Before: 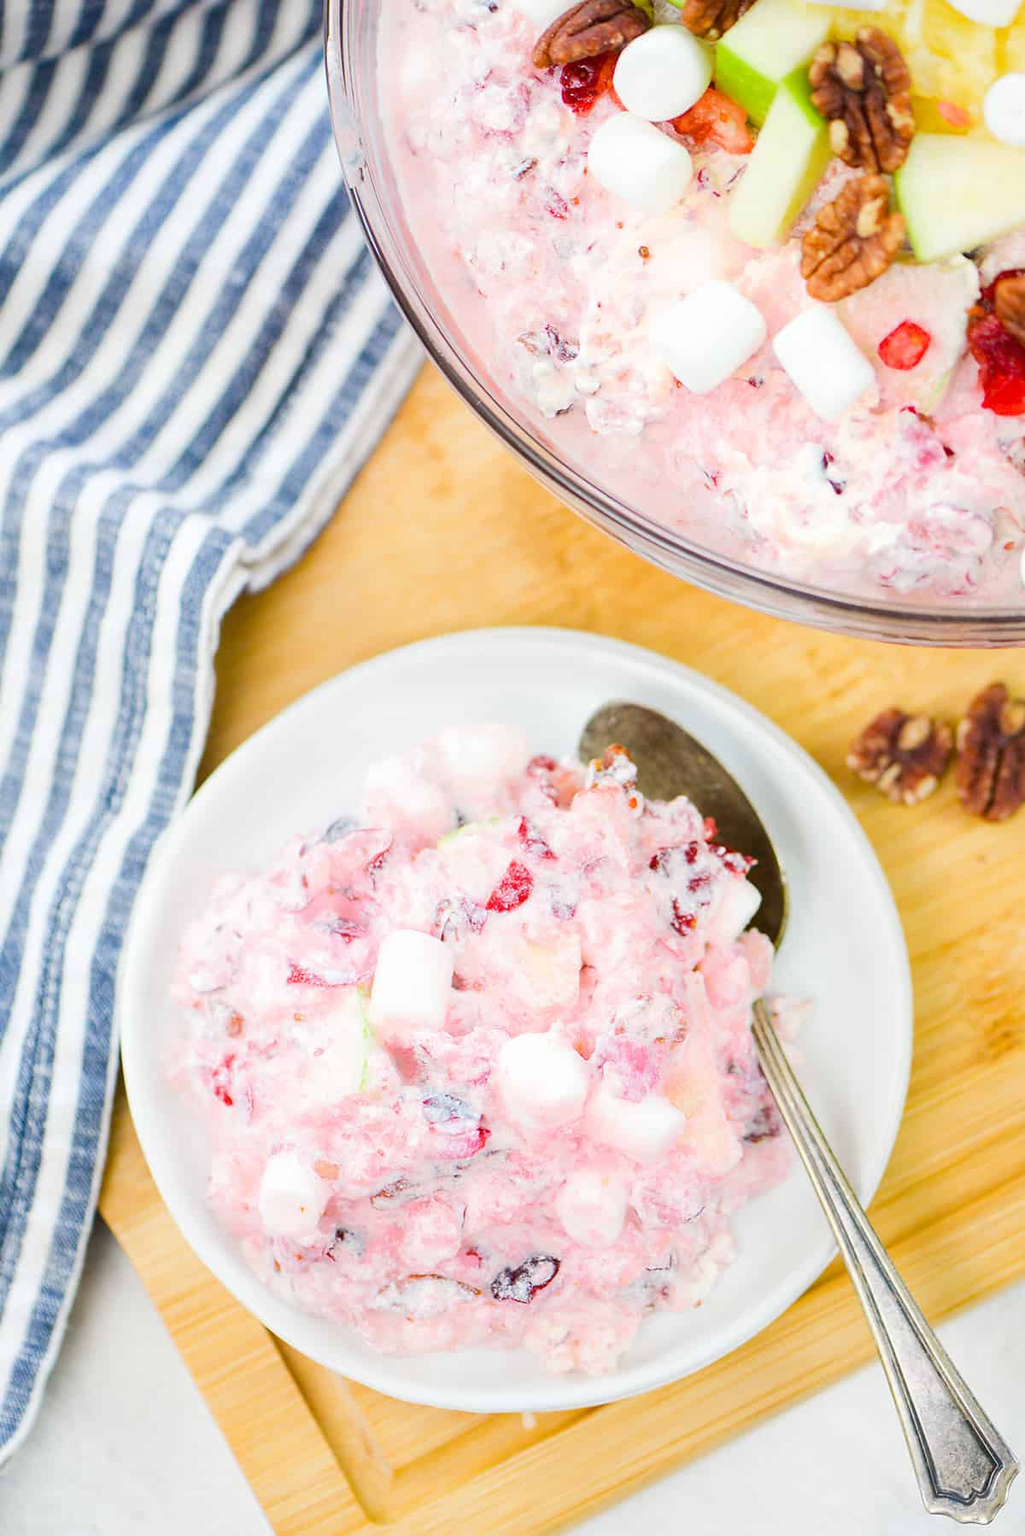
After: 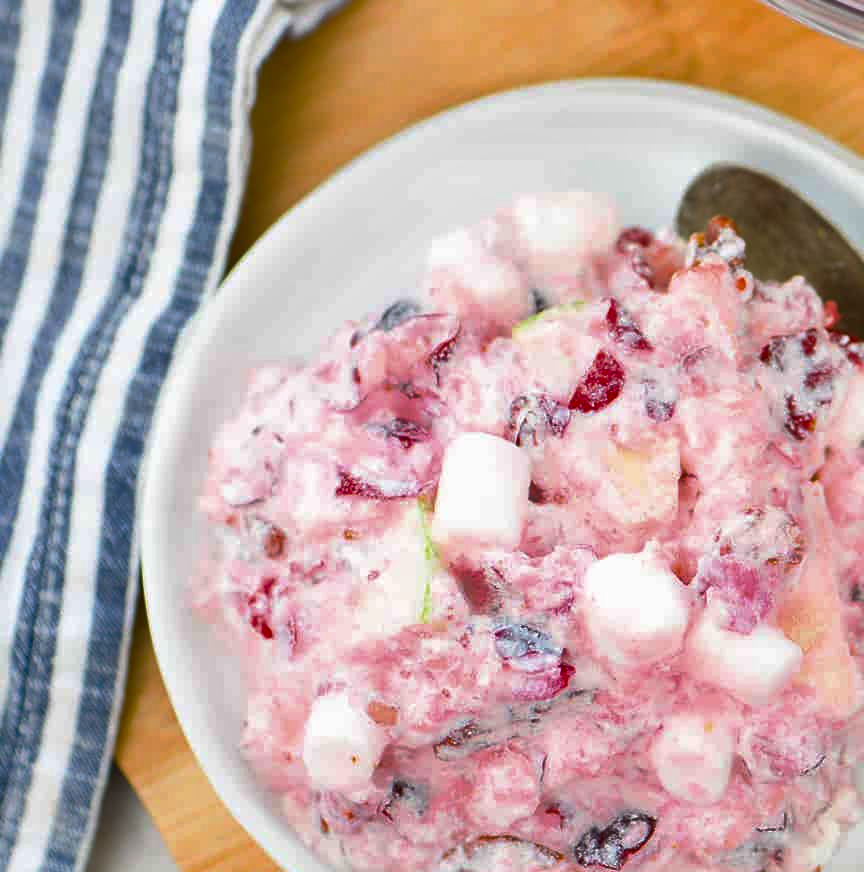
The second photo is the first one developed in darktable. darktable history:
crop: top 36.498%, right 27.964%, bottom 14.995%
base curve: curves: ch0 [(0, 0) (0.595, 0.418) (1, 1)], preserve colors none
shadows and highlights: low approximation 0.01, soften with gaussian
